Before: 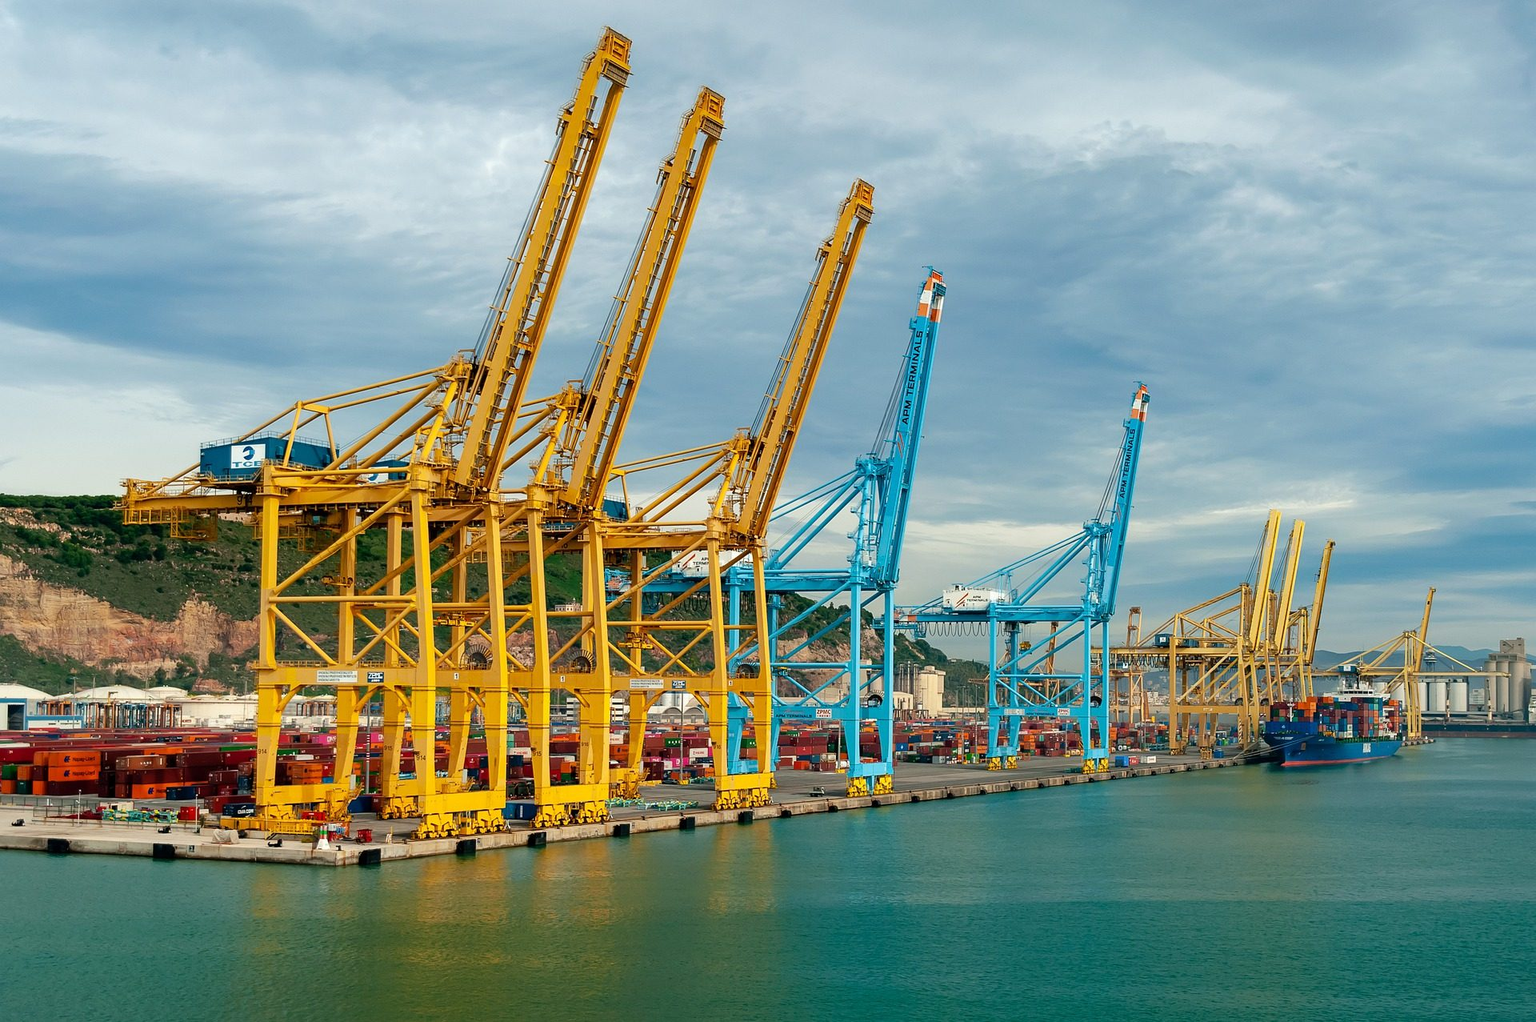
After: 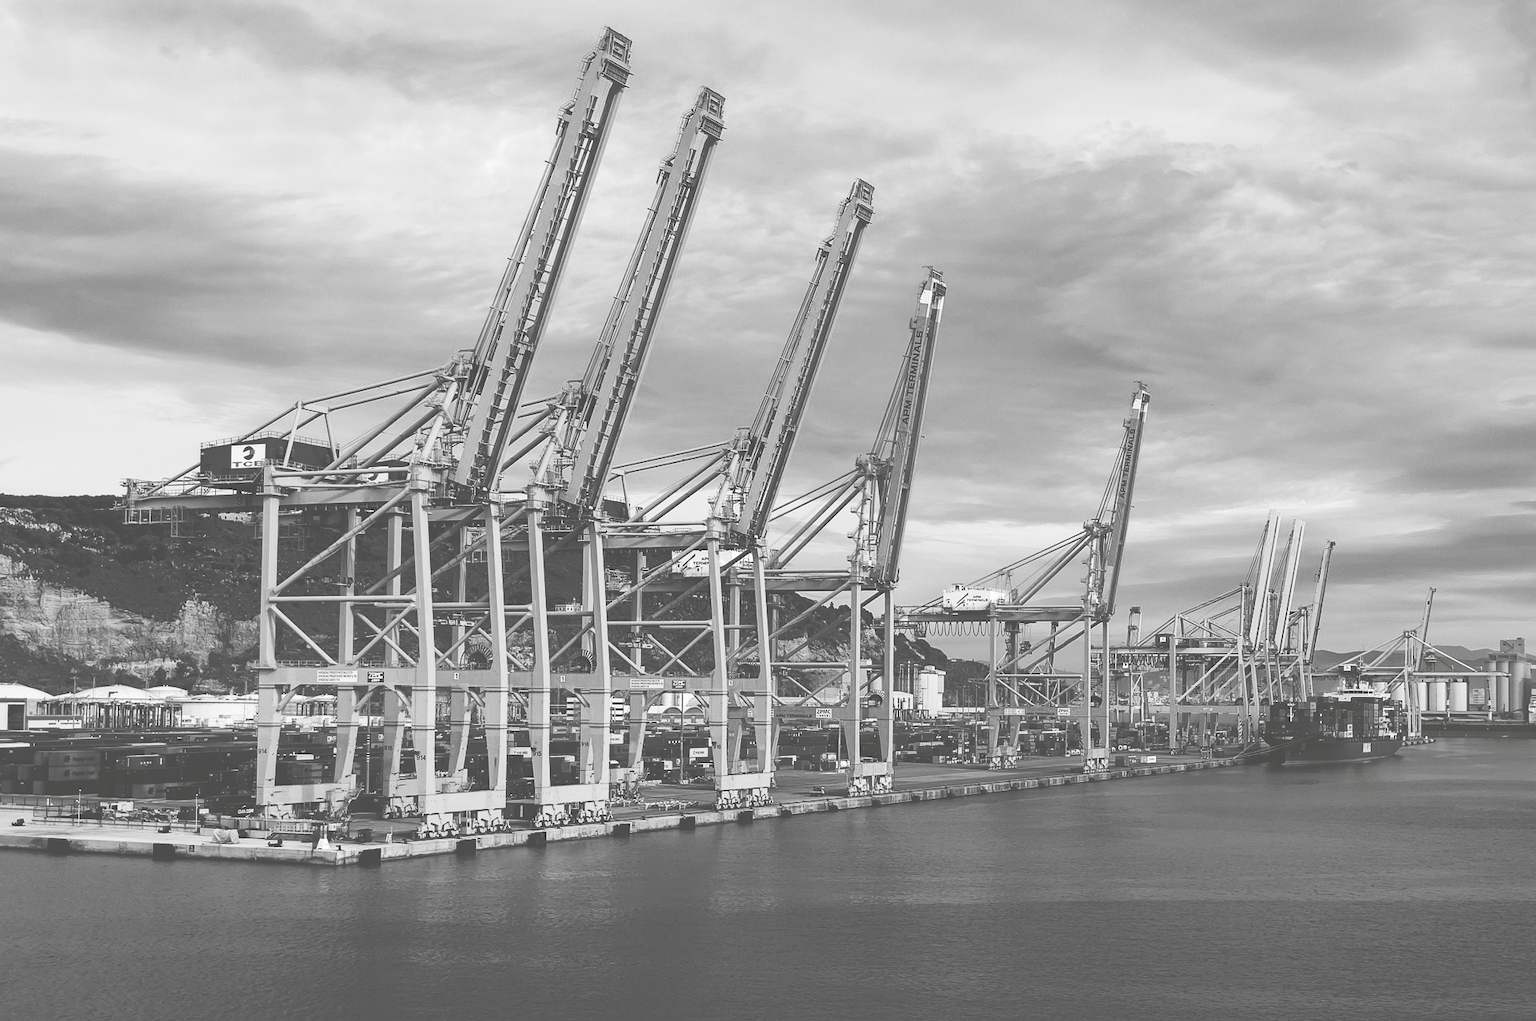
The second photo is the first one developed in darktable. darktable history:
tone curve: curves: ch0 [(0, 0) (0.003, 0.319) (0.011, 0.319) (0.025, 0.323) (0.044, 0.323) (0.069, 0.327) (0.1, 0.33) (0.136, 0.338) (0.177, 0.348) (0.224, 0.361) (0.277, 0.374) (0.335, 0.398) (0.399, 0.444) (0.468, 0.516) (0.543, 0.595) (0.623, 0.694) (0.709, 0.793) (0.801, 0.883) (0.898, 0.942) (1, 1)], preserve colors none
color look up table: target L [95.14, 80.97, 76.25, 75.88, 68.87, 59.66, 47.24, 50.17, 37.41, 24.42, 18.94, 200.64, 80.97, 78.79, 70.35, 65.74, 57.09, 50.83, 33.6, 50.83, 39.07, 41.83, 13.23, 5.464, 88.82, 74.42, 79.88, 74.78, 67.74, 41.14, 55.54, 43.46, 46.84, 42.1, 30.16, 35.3, 34.88, 33.6, 18.94, 20.79, 17.06, 5.464, 86.7, 78.07, 61.45, 50.17, 61.7, 51.62, 22.62], target a [-0.002, -0.002, 0, 0, 0, 0.001, 0, 0.001, 0, -0.125, -0.002, 0, -0.002, 0, 0, 0.001, 0.001, 0 ×4, 0.001, -0.134, -0.459, -0.002, 0 ×6, 0.001, 0, 0.001, 0, 0, -0.117, 0, -0.002, -0.128, -0.131, -0.459, -0.003, -0.002, 0.001, 0.001, 0.001, 0, -0.126], target b [0.024, 0.024, 0.002, 0.002, 0.002, -0.005, 0.001, -0.004, 0.001, 1.567, 0.016, 0, 0.024, 0.002, 0.002, -0.005, -0.004, 0.001, 0.002, 0.001, 0.001, -0.003, 1.703, 5.65, 0.024, 0.002 ×4, 0.001, 0.001, -0.004, 0.001, -0.003, 0.002, 0.001, 1.466, 0.002, 0.016, 1.607, 1.651, 5.65, 0.024, 0.023, -0.005, -0.004, -0.005, 0.001, 1.586], num patches 49
